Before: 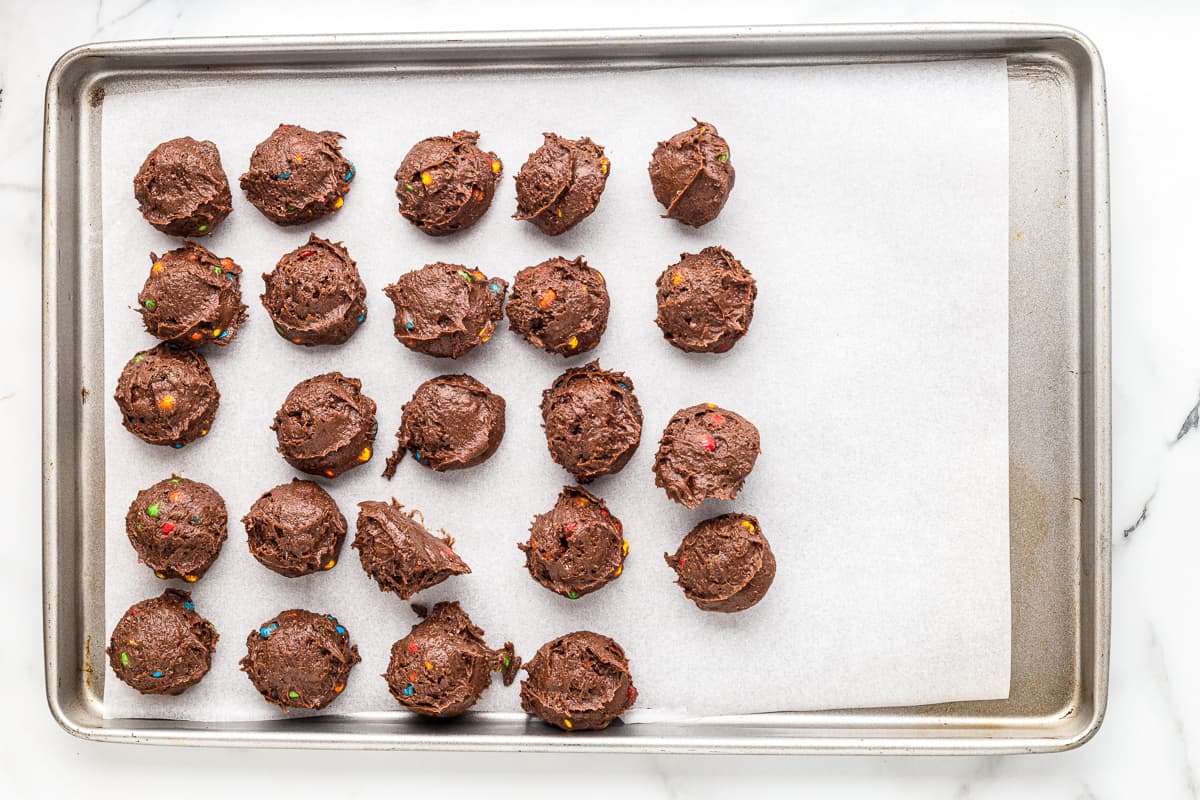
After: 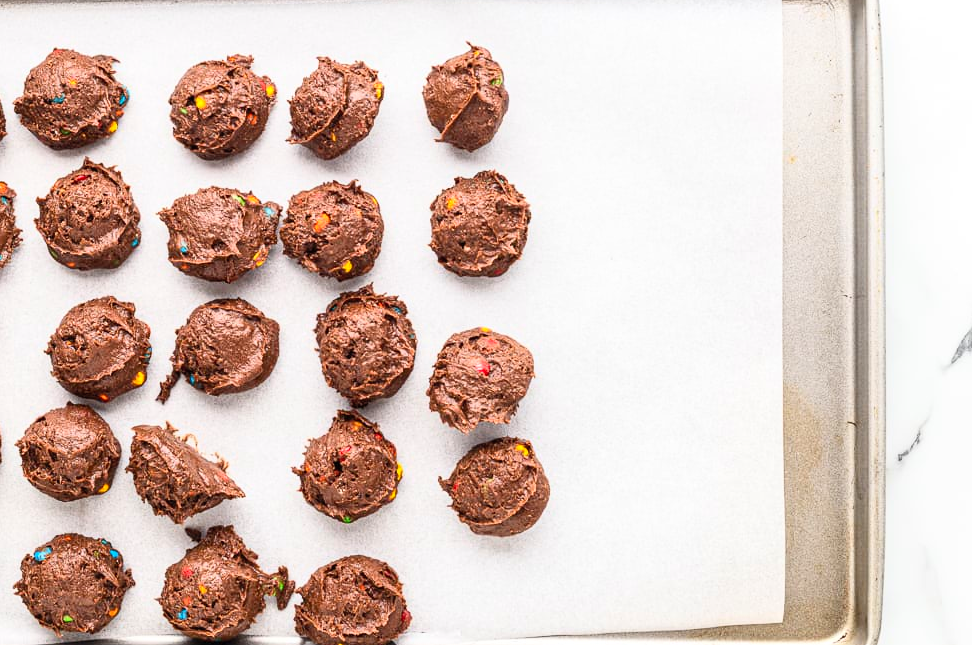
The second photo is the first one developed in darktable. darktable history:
contrast brightness saturation: contrast 0.202, brightness 0.162, saturation 0.216
crop: left 18.893%, top 9.582%, right 0%, bottom 9.605%
